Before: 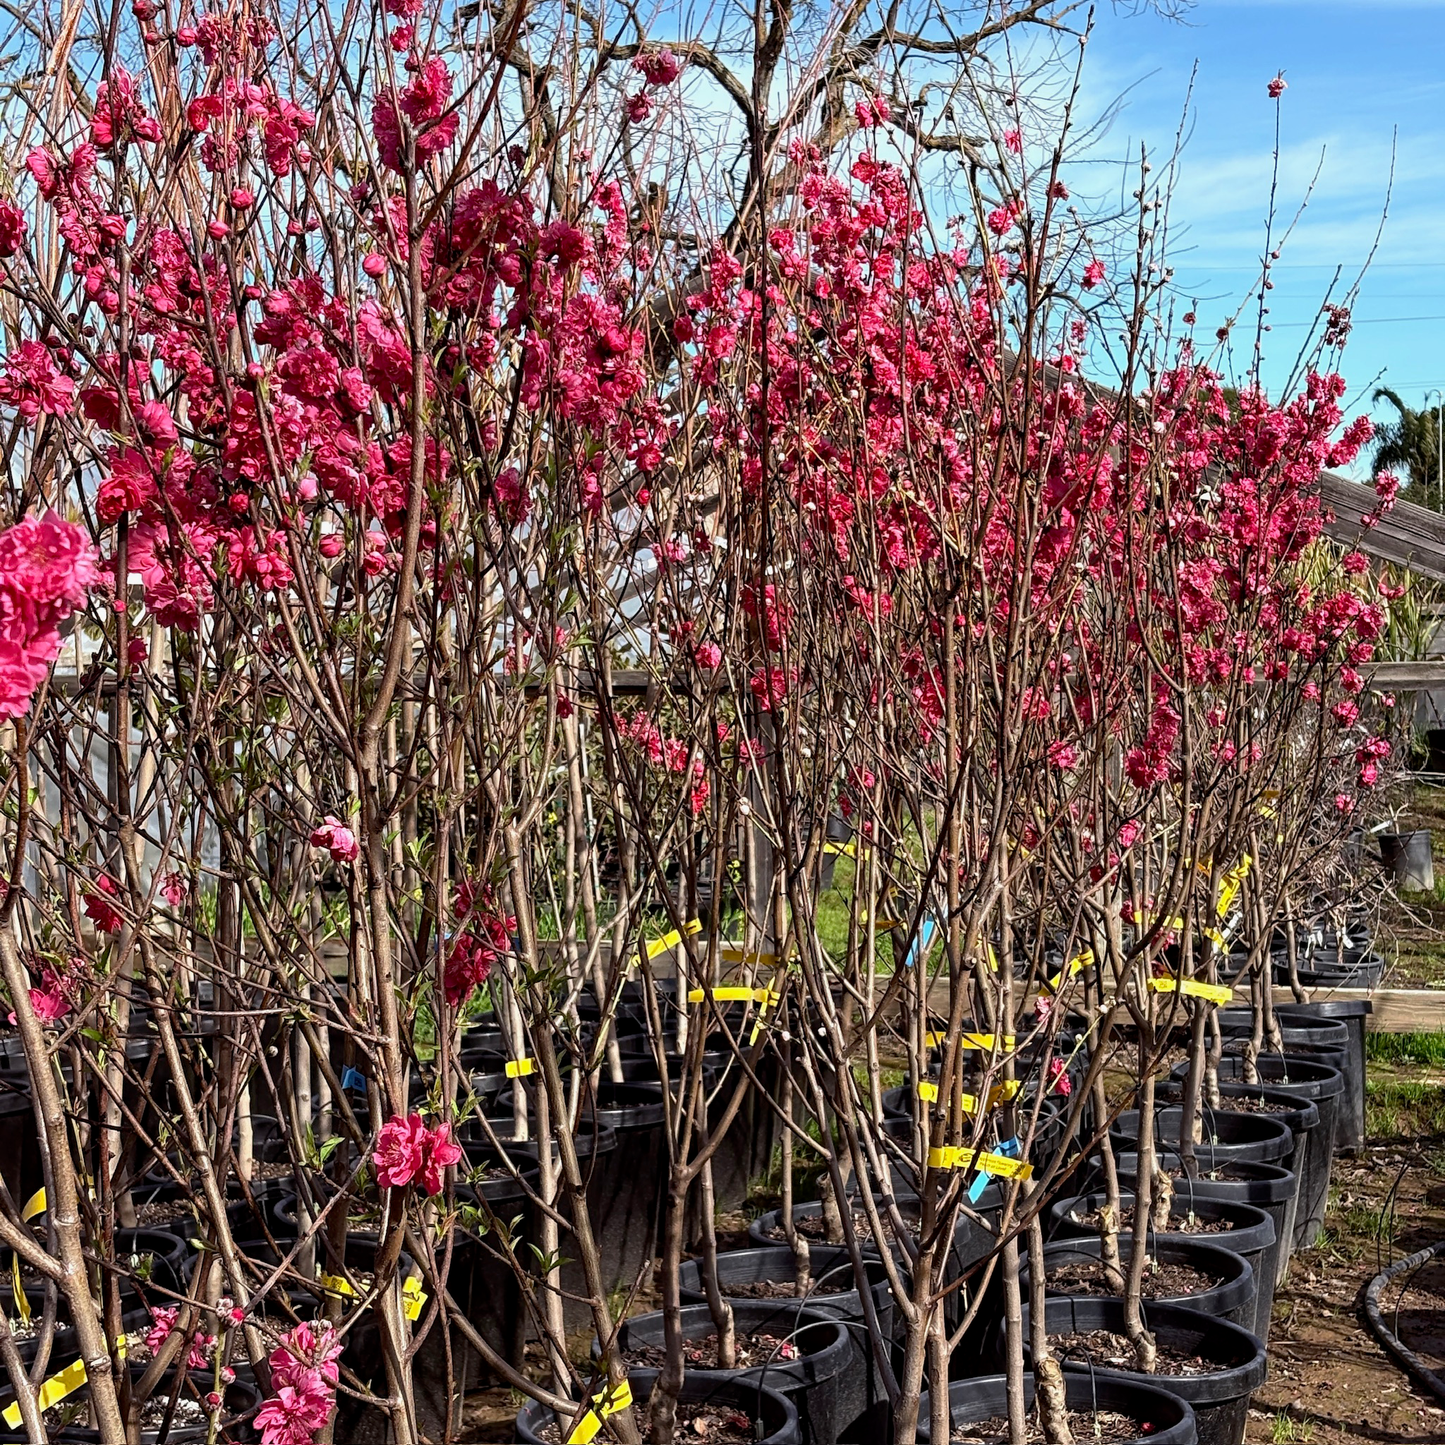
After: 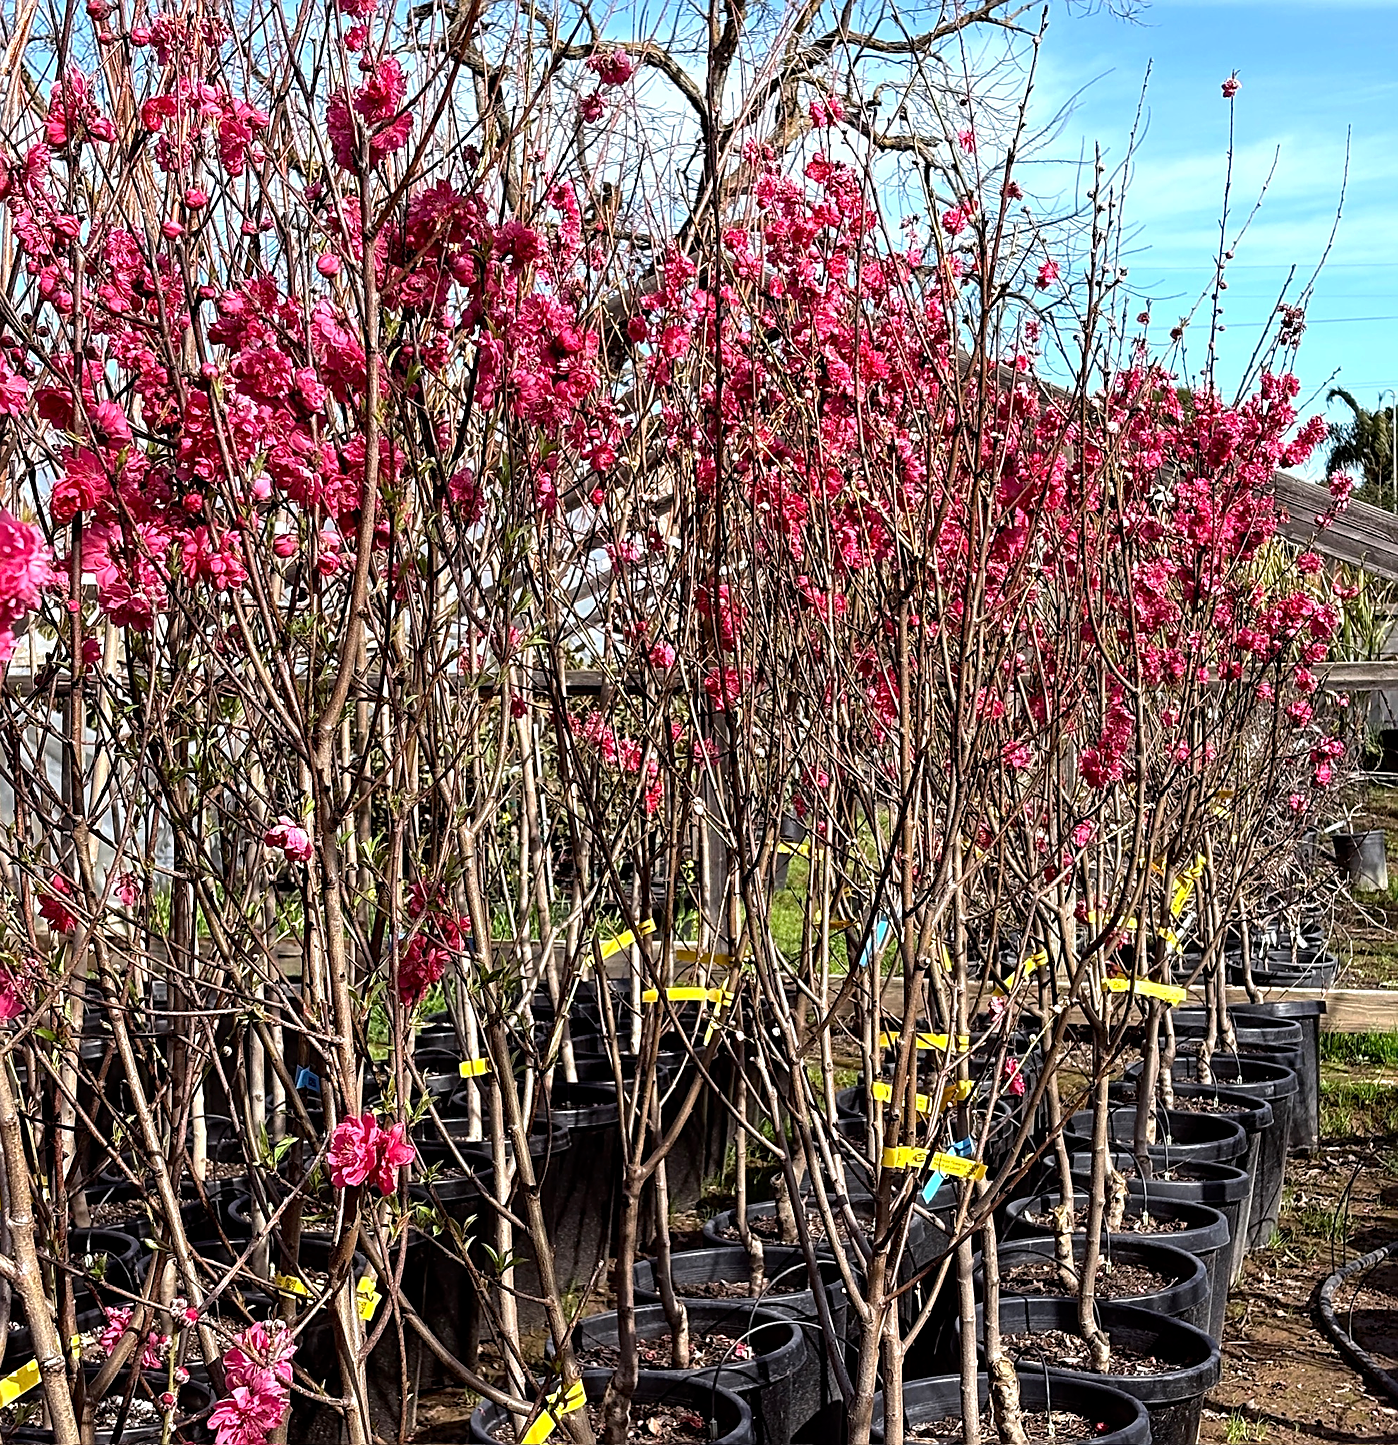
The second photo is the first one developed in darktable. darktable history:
tone equalizer: -8 EV -0.388 EV, -7 EV -0.418 EV, -6 EV -0.351 EV, -5 EV -0.223 EV, -3 EV 0.25 EV, -2 EV 0.314 EV, -1 EV 0.391 EV, +0 EV 0.392 EV
sharpen: on, module defaults
crop and rotate: left 3.197%
